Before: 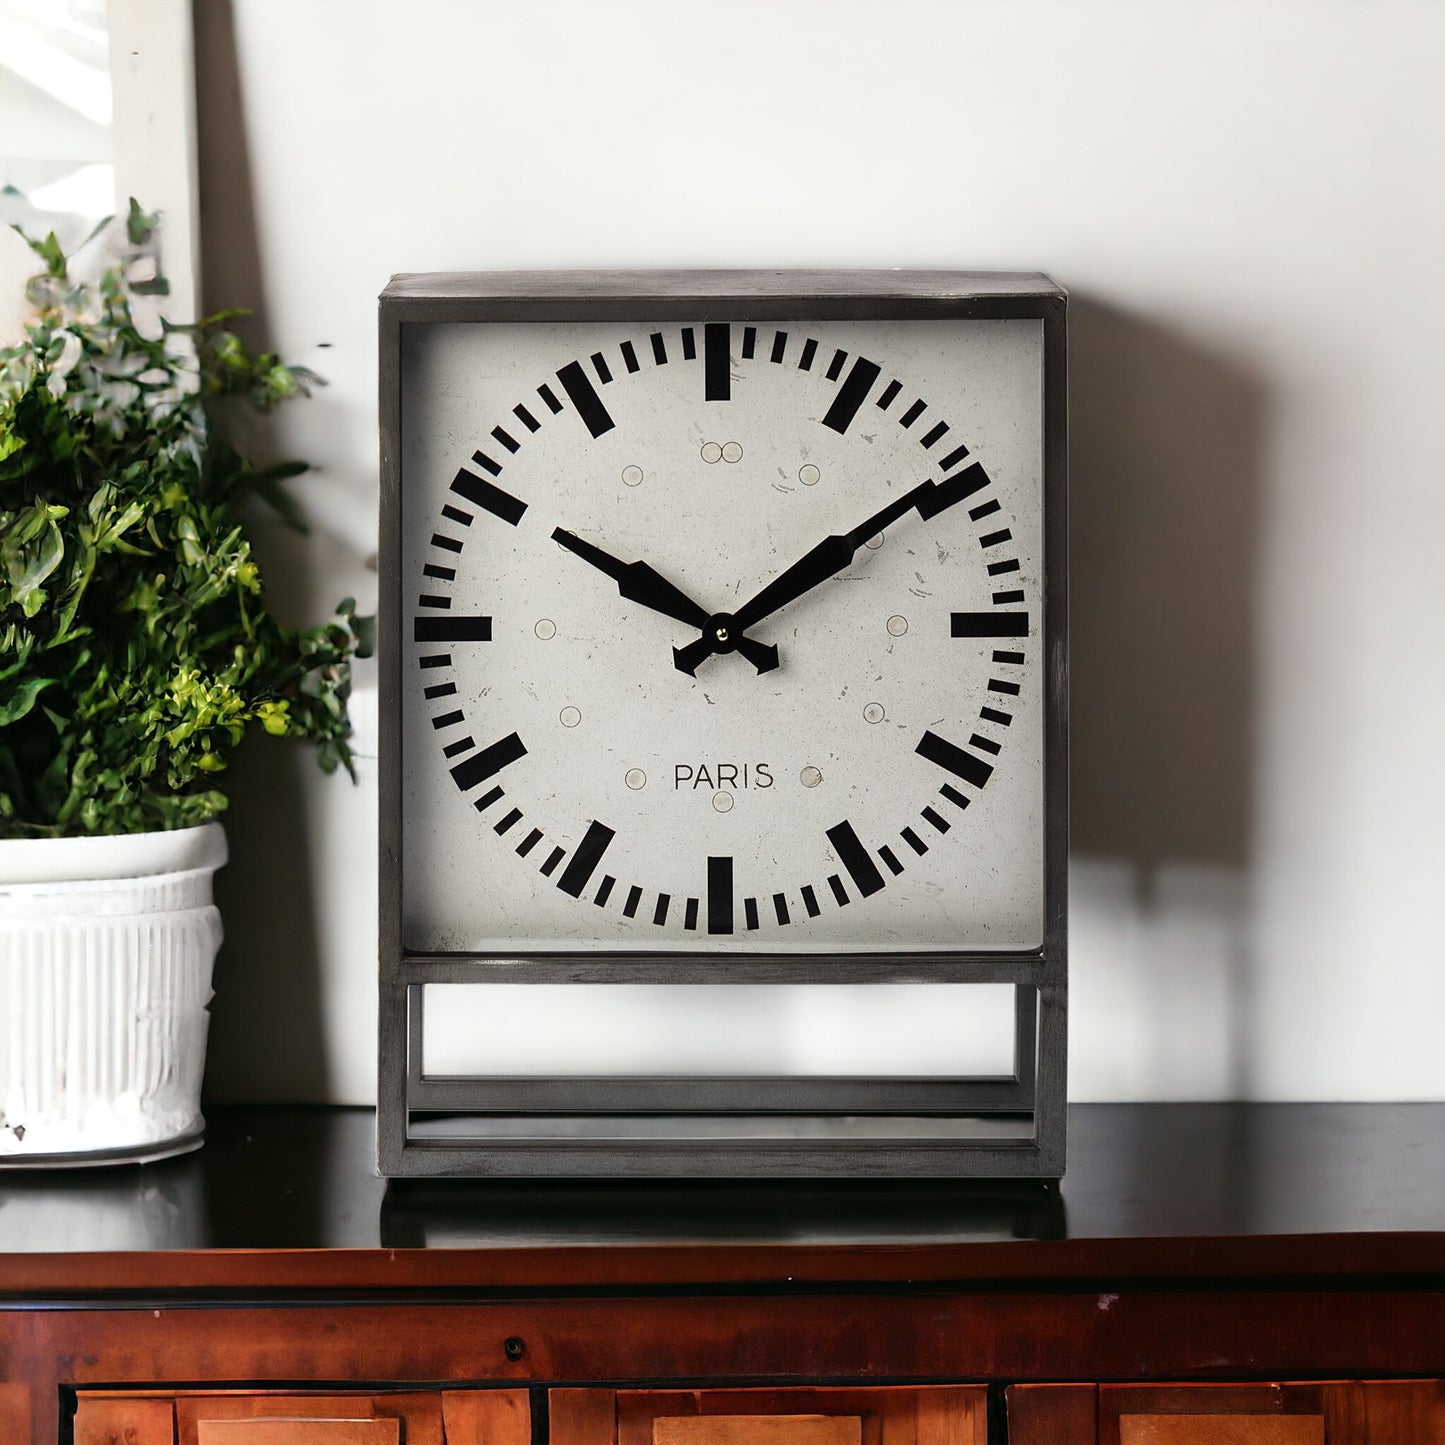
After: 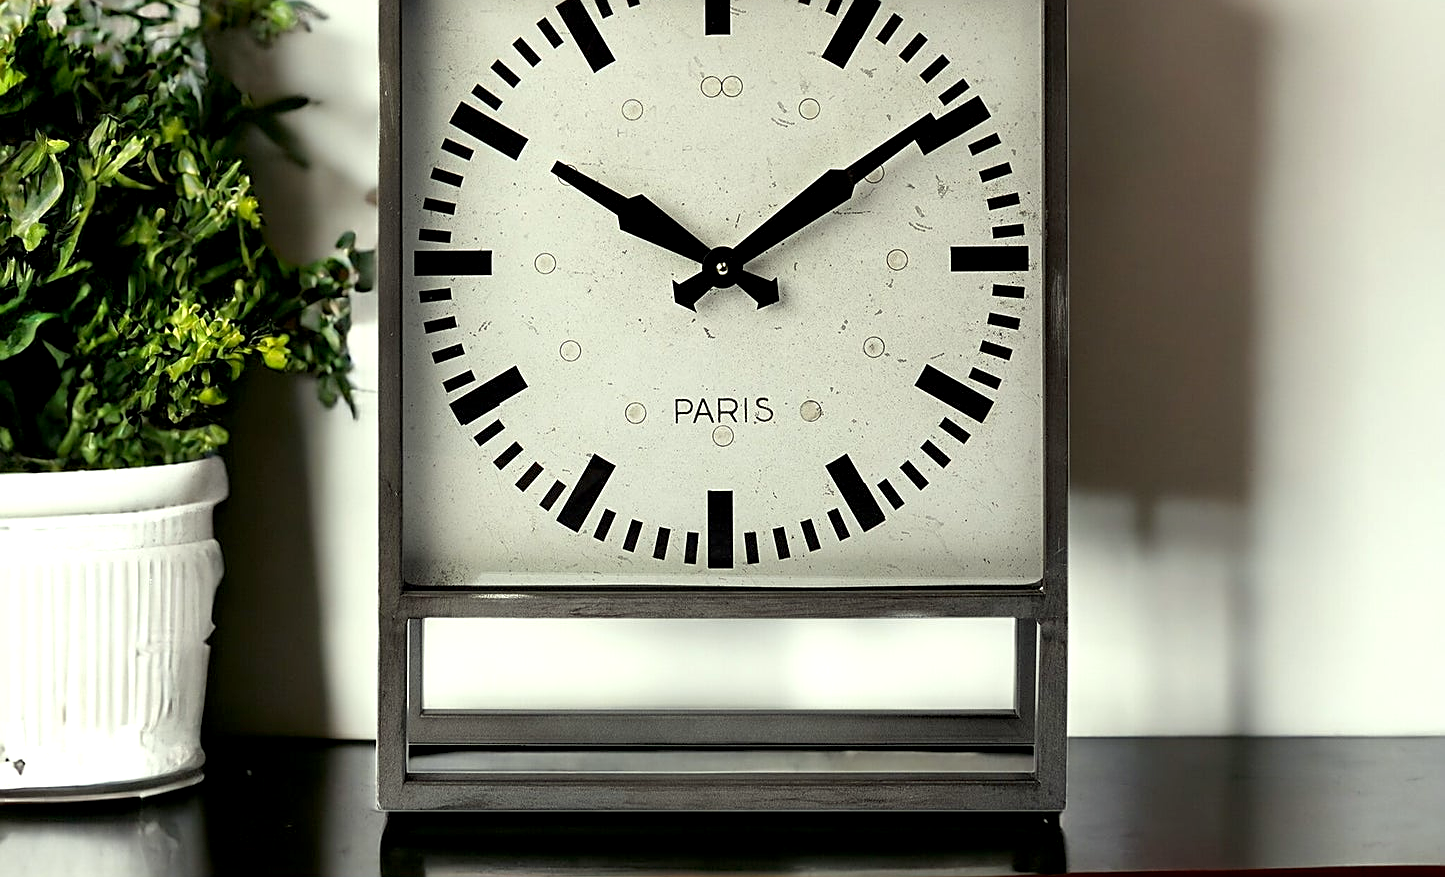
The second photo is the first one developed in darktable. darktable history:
haze removal: strength 0.02, distance 0.25, compatibility mode true, adaptive false
exposure: black level correction 0.005, exposure 0.286 EV, compensate highlight preservation false
sharpen: on, module defaults
color correction: highlights a* -4.28, highlights b* 6.53
crop and rotate: top 25.357%, bottom 13.942%
